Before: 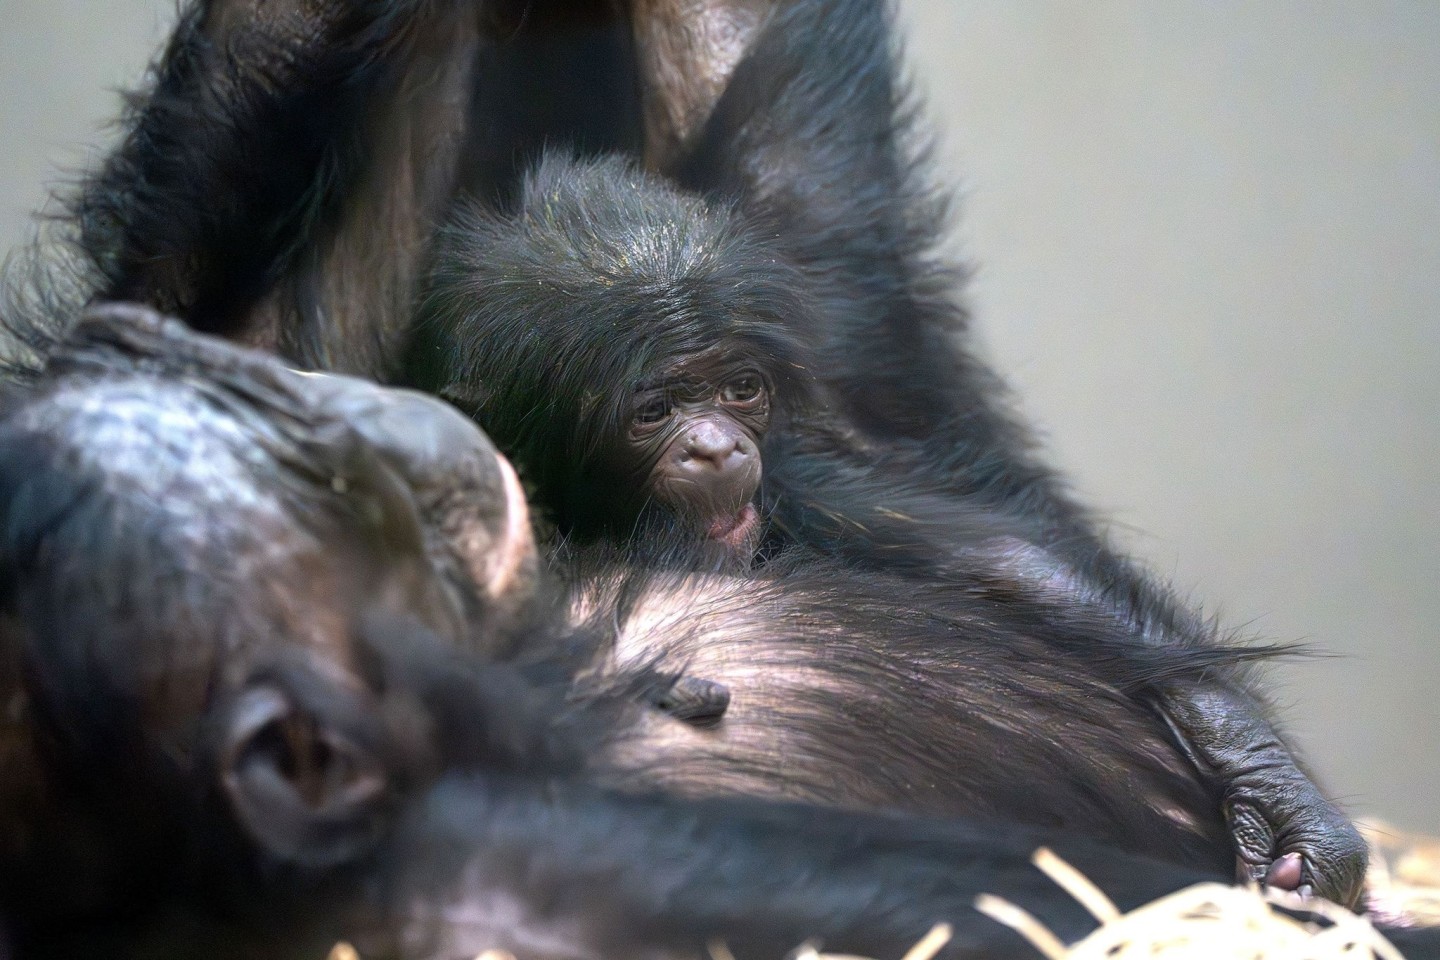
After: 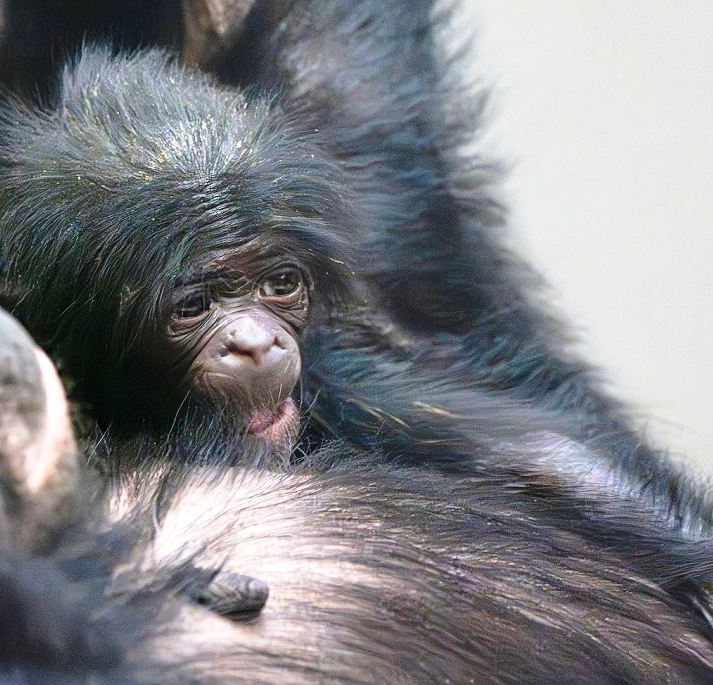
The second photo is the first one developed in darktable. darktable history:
tone equalizer: on, module defaults
crop: left 32.075%, top 10.976%, right 18.355%, bottom 17.596%
base curve: curves: ch0 [(0, 0) (0.028, 0.03) (0.121, 0.232) (0.46, 0.748) (0.859, 0.968) (1, 1)], preserve colors none
sharpen: amount 0.2
